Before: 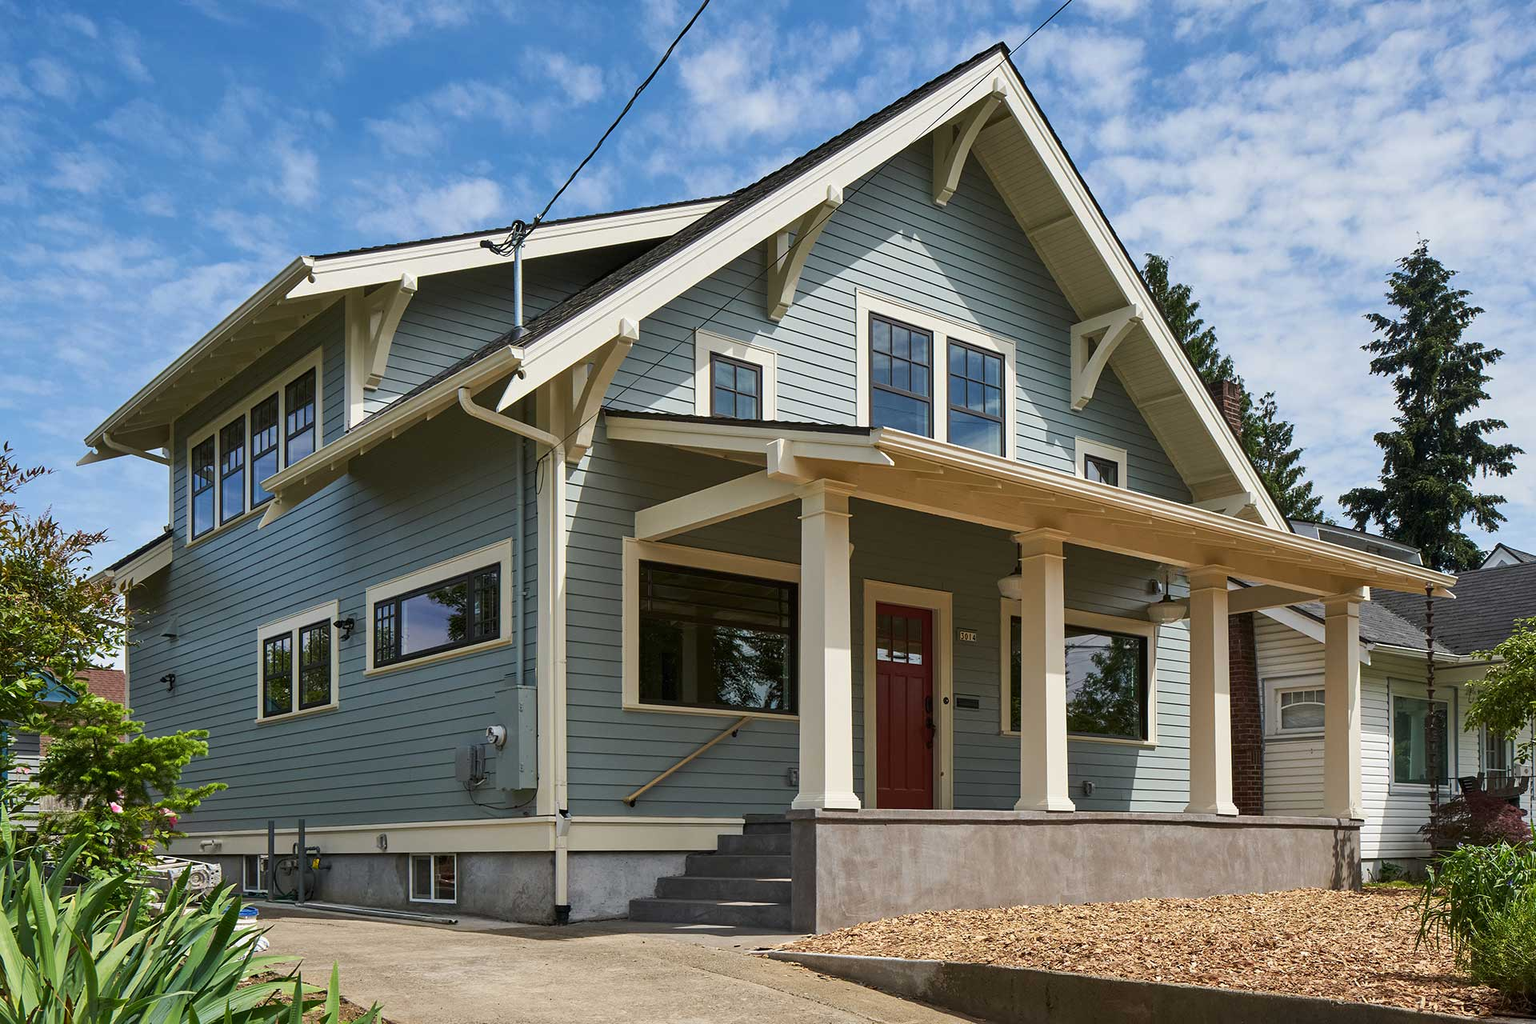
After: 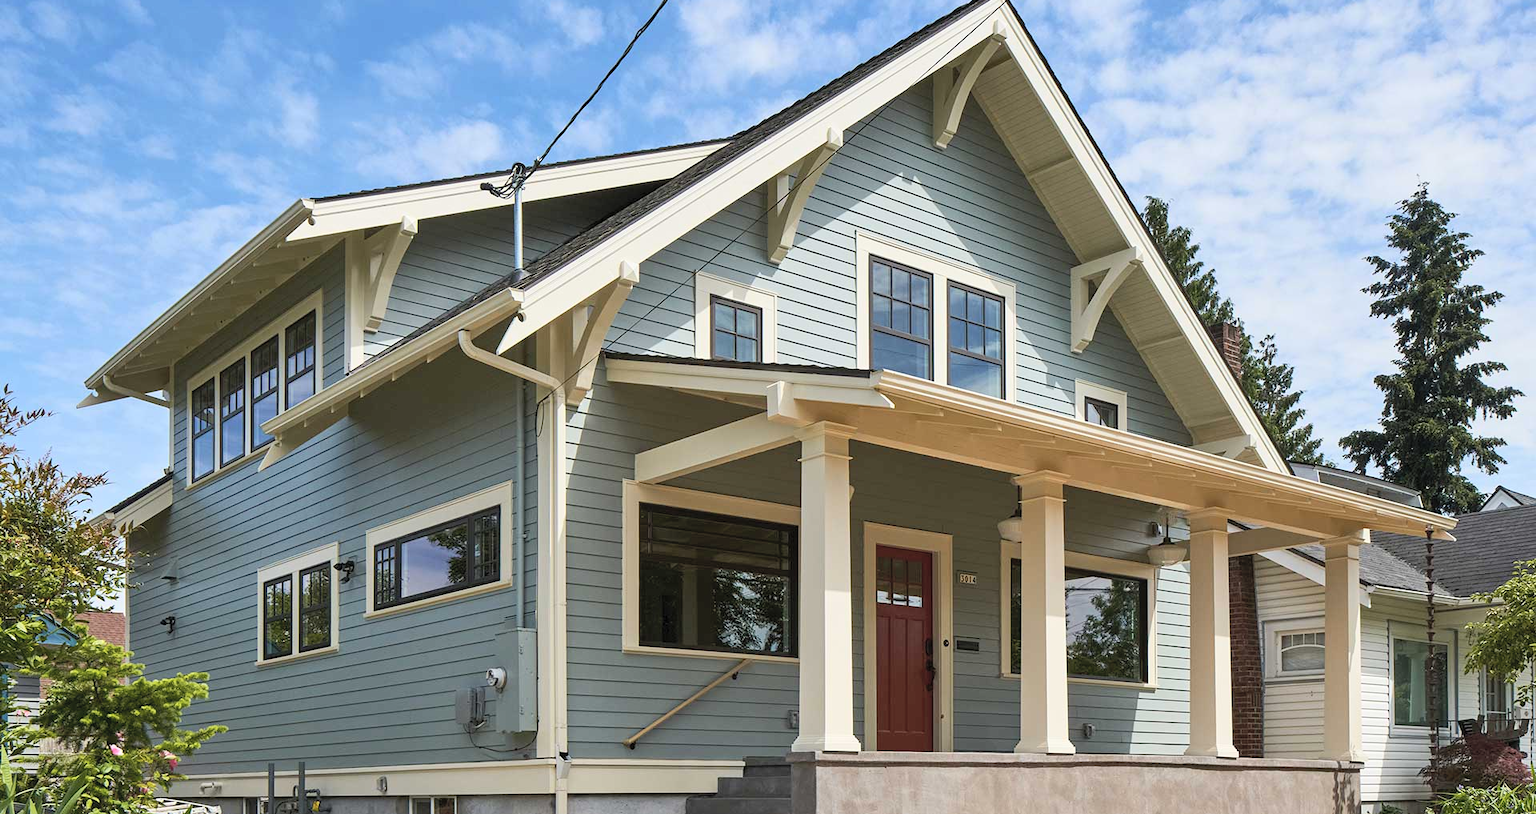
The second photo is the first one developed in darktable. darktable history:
color zones: curves: ch2 [(0, 0.5) (0.143, 0.5) (0.286, 0.489) (0.415, 0.421) (0.571, 0.5) (0.714, 0.5) (0.857, 0.5) (1, 0.5)]
contrast brightness saturation: contrast 0.141, brightness 0.226
crop and rotate: top 5.648%, bottom 14.773%
